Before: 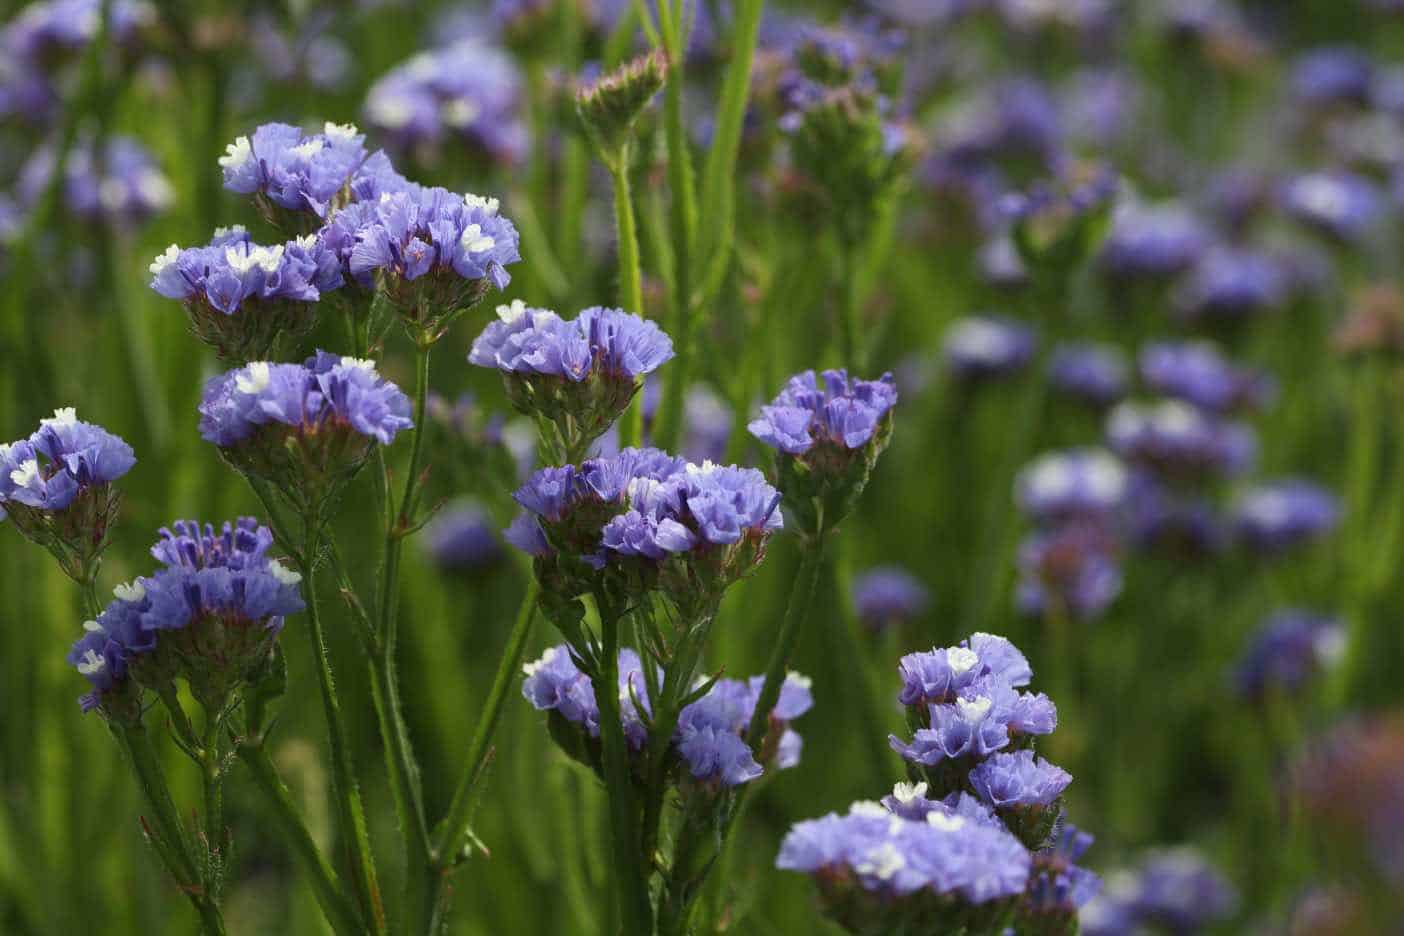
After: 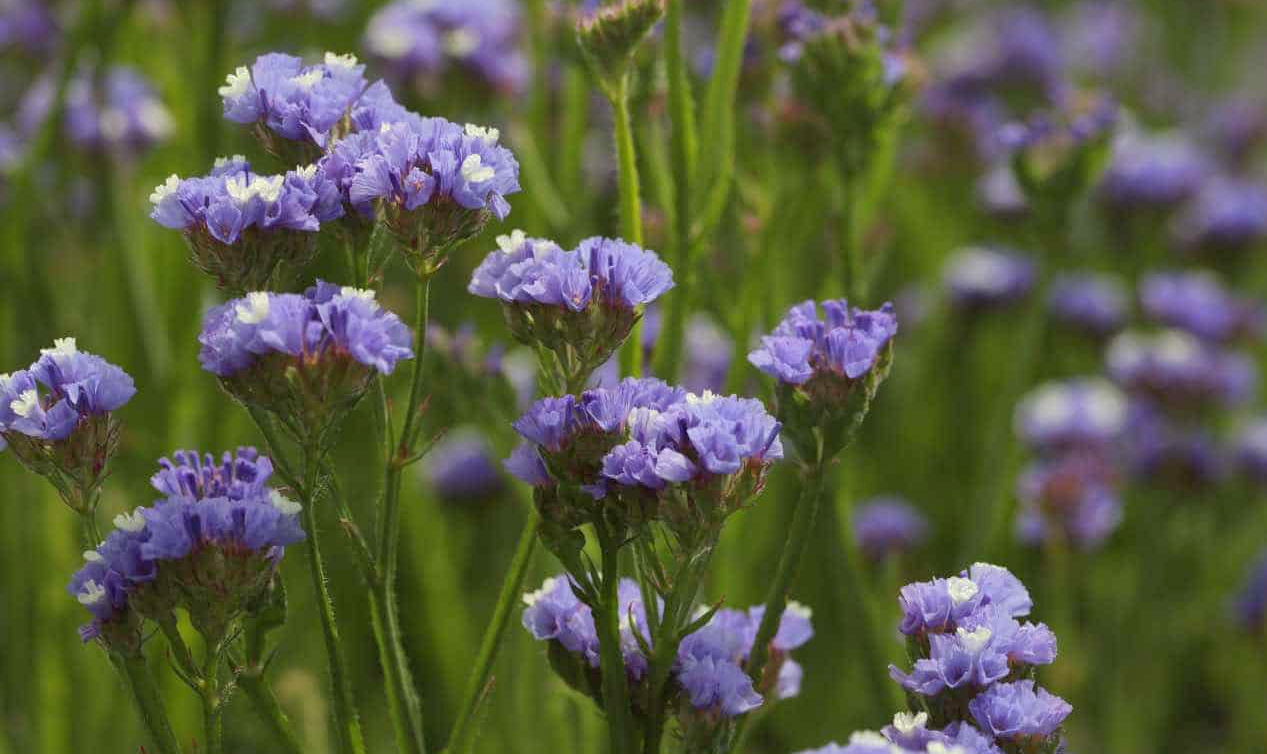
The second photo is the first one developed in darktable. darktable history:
crop: top 7.49%, right 9.717%, bottom 11.943%
shadows and highlights: on, module defaults
color correction: highlights a* -0.95, highlights b* 4.5, shadows a* 3.55
